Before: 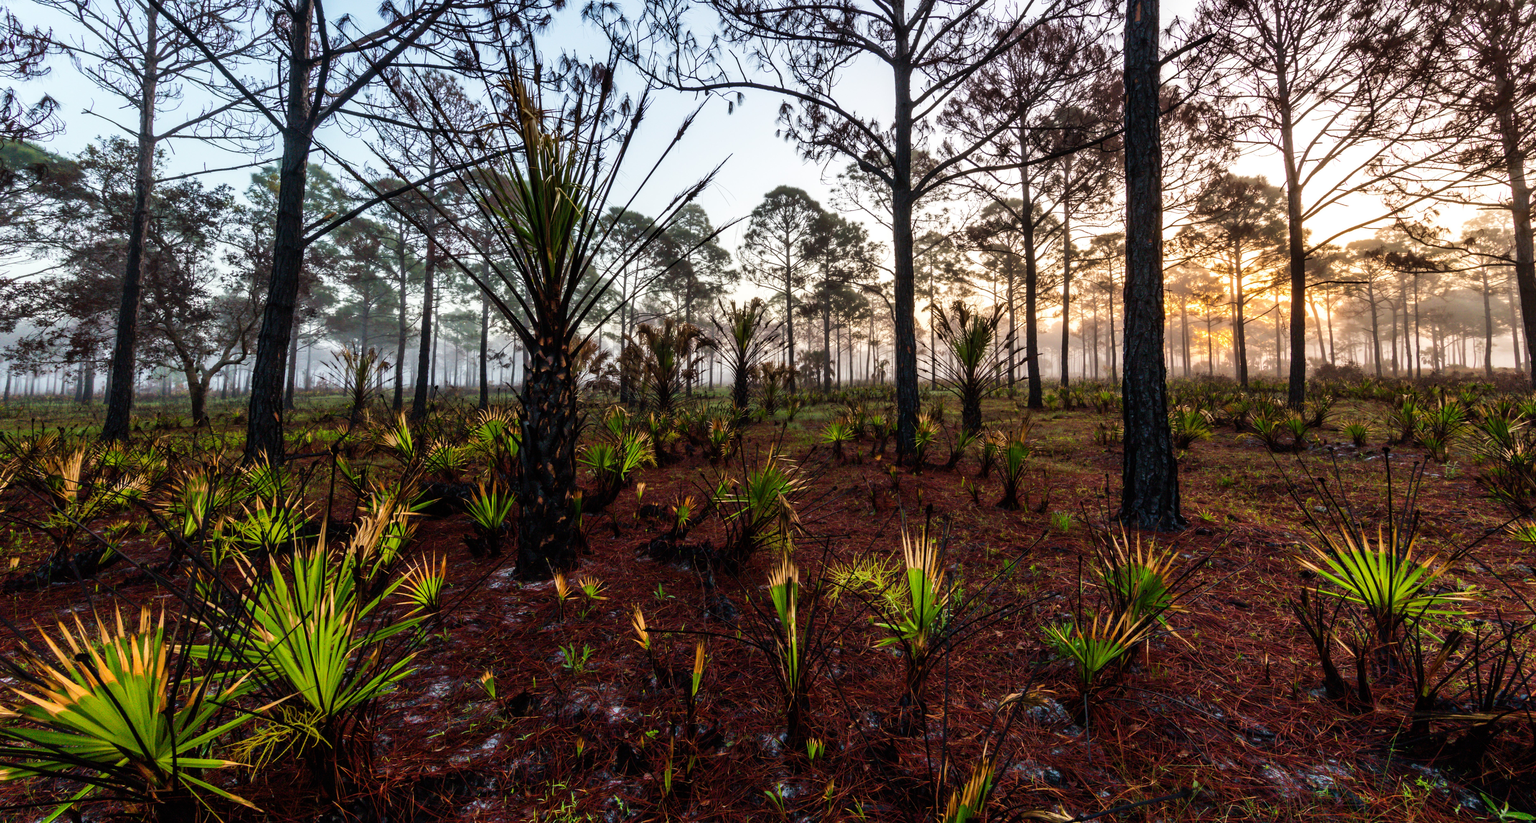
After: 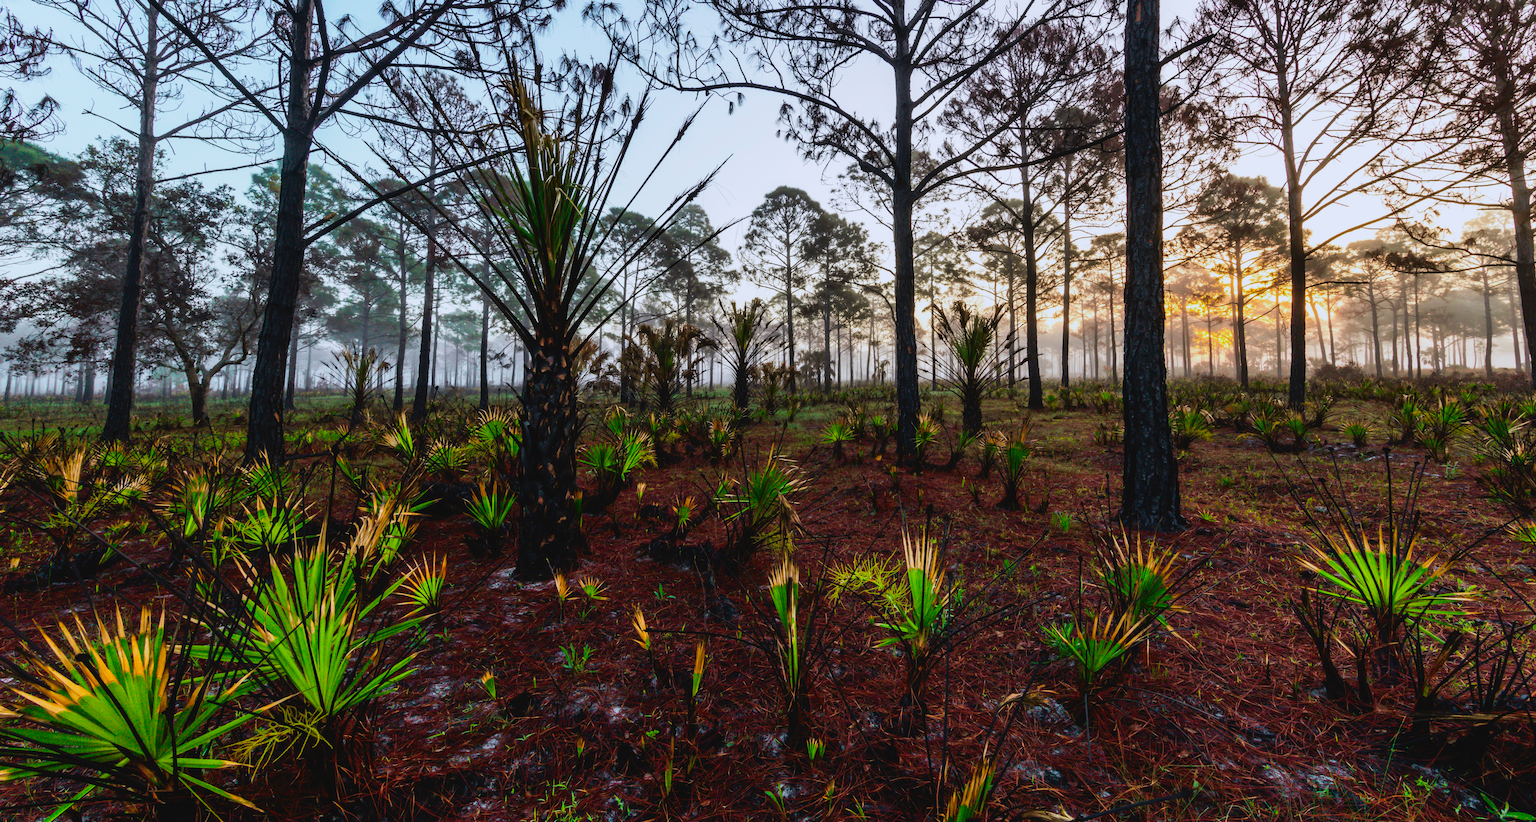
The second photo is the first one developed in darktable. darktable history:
white balance: red 0.954, blue 1.079
tone curve: curves: ch0 [(0, 0.036) (0.053, 0.068) (0.211, 0.217) (0.519, 0.513) (0.847, 0.82) (0.991, 0.914)]; ch1 [(0, 0) (0.276, 0.206) (0.412, 0.353) (0.482, 0.475) (0.495, 0.5) (0.509, 0.502) (0.563, 0.57) (0.667, 0.672) (0.788, 0.809) (1, 1)]; ch2 [(0, 0) (0.438, 0.456) (0.473, 0.47) (0.503, 0.503) (0.523, 0.528) (0.562, 0.571) (0.612, 0.61) (0.679, 0.72) (1, 1)], color space Lab, independent channels, preserve colors none
